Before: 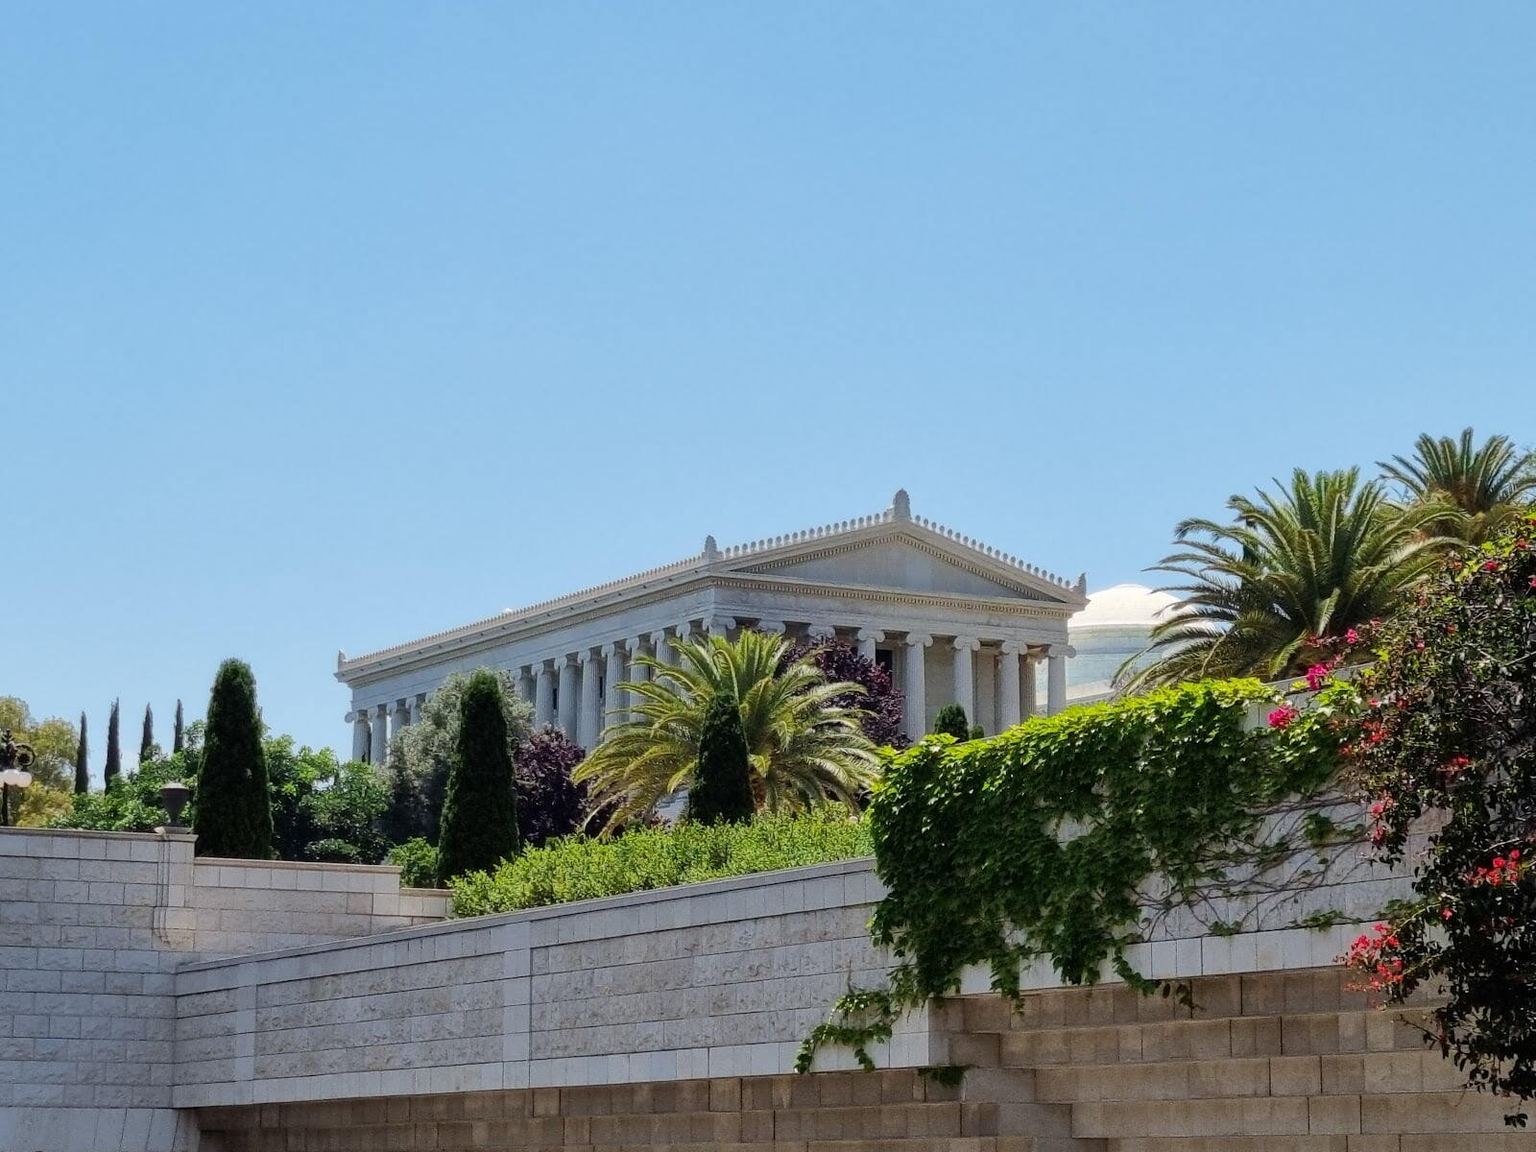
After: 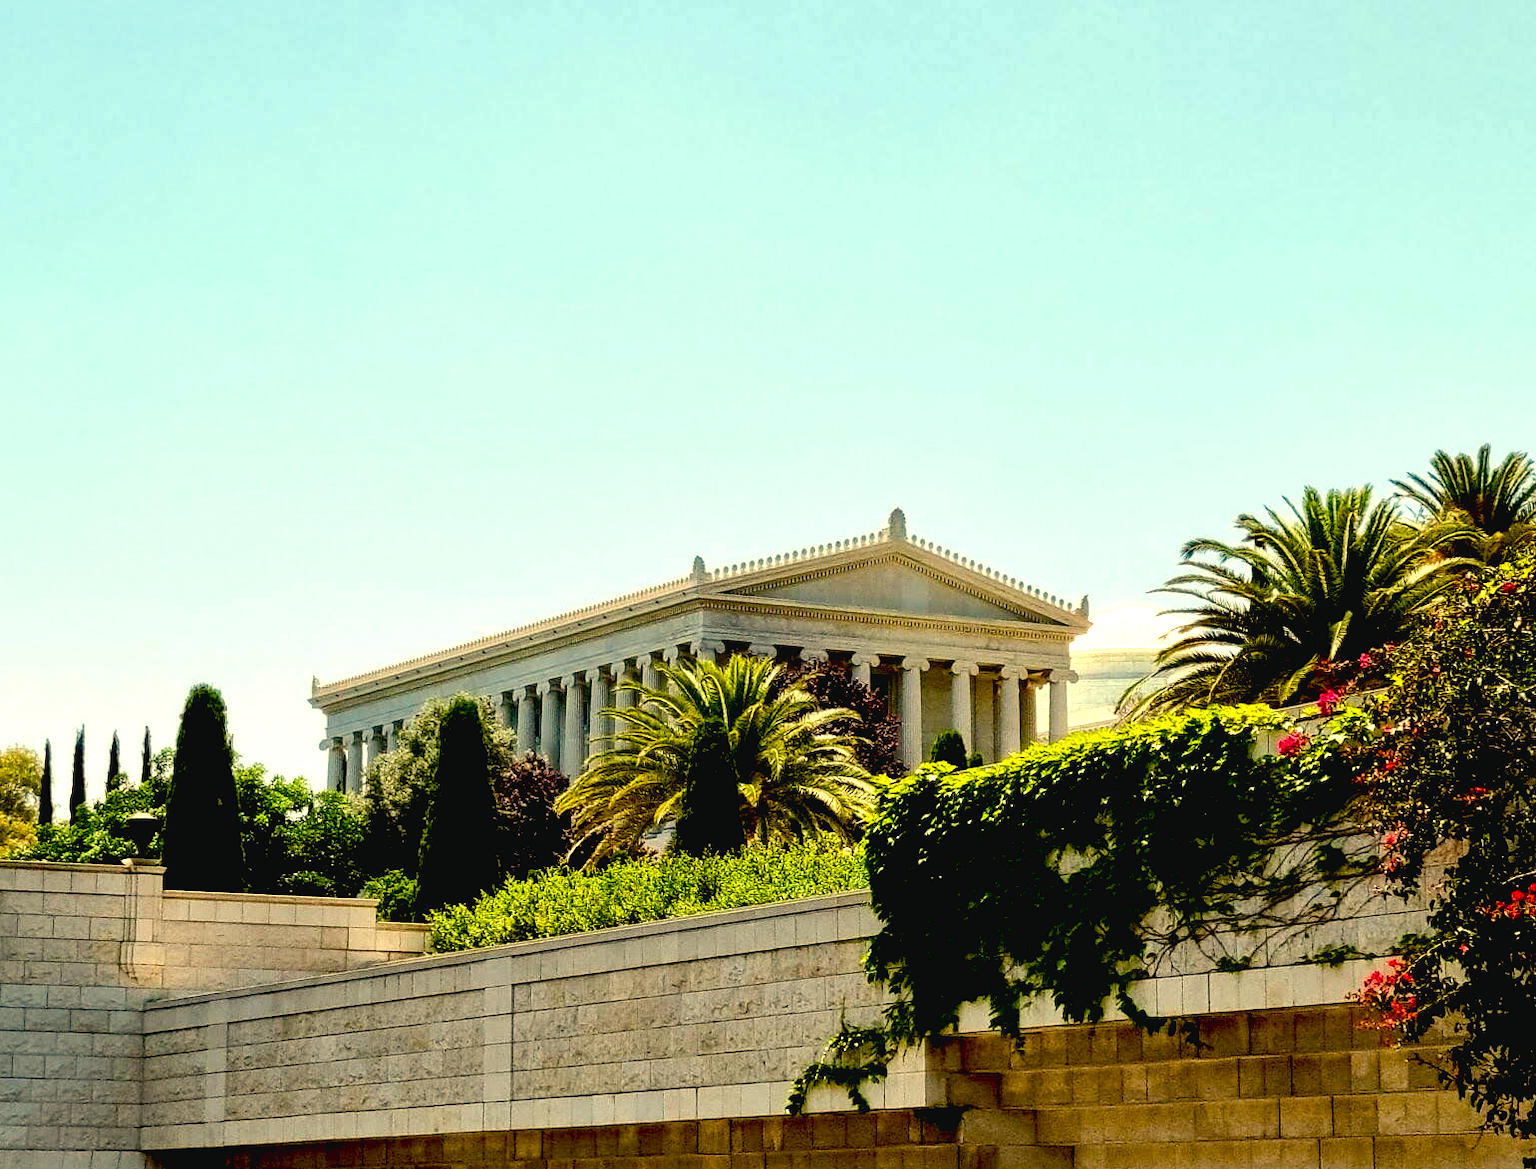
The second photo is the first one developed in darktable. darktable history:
color balance rgb: shadows lift › chroma 1%, shadows lift › hue 217.2°, power › hue 310.8°, highlights gain › chroma 1%, highlights gain › hue 54°, global offset › luminance 0.5%, global offset › hue 171.6°, perceptual saturation grading › global saturation 14.09%, perceptual saturation grading › highlights -25%, perceptual saturation grading › shadows 30%, perceptual brilliance grading › highlights 13.42%, perceptual brilliance grading › mid-tones 8.05%, perceptual brilliance grading › shadows -17.45%, global vibrance 25%
white balance: red 1.08, blue 0.791
exposure: black level correction 0.04, exposure 0.5 EV, compensate highlight preservation false
crop and rotate: left 2.536%, right 1.107%, bottom 2.246%
